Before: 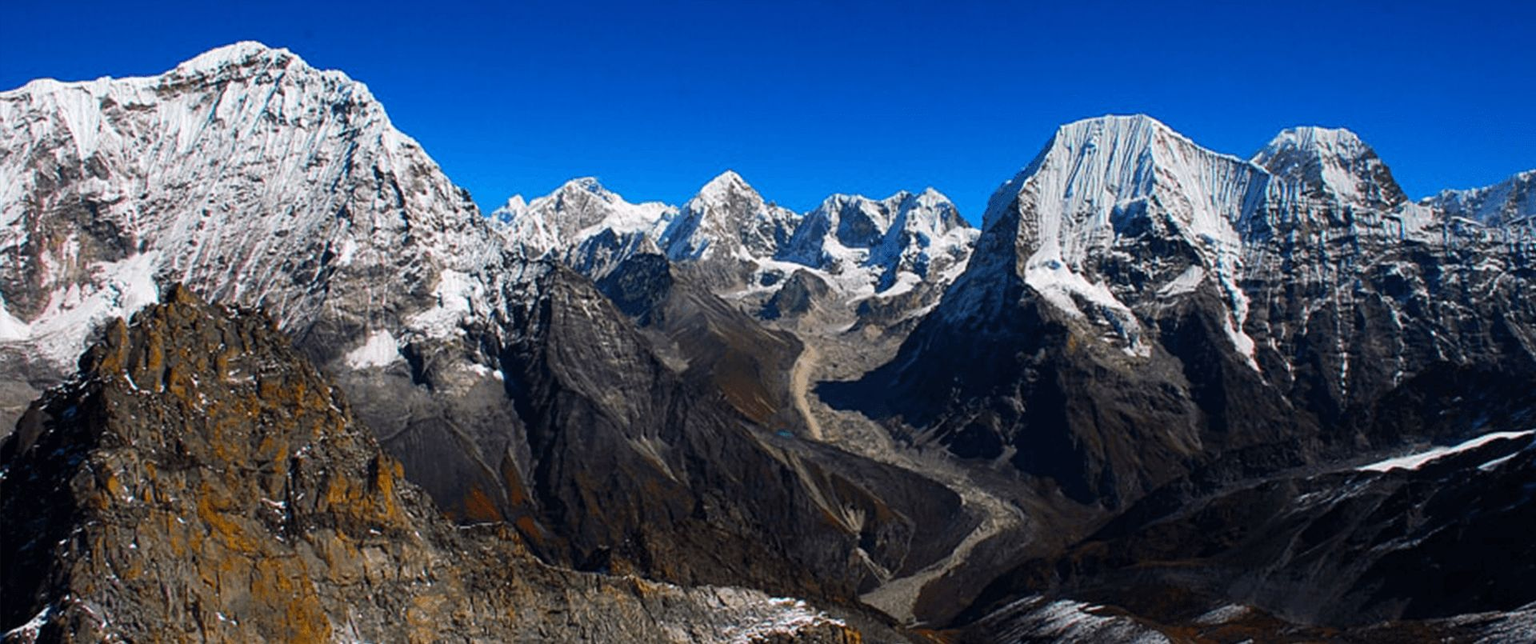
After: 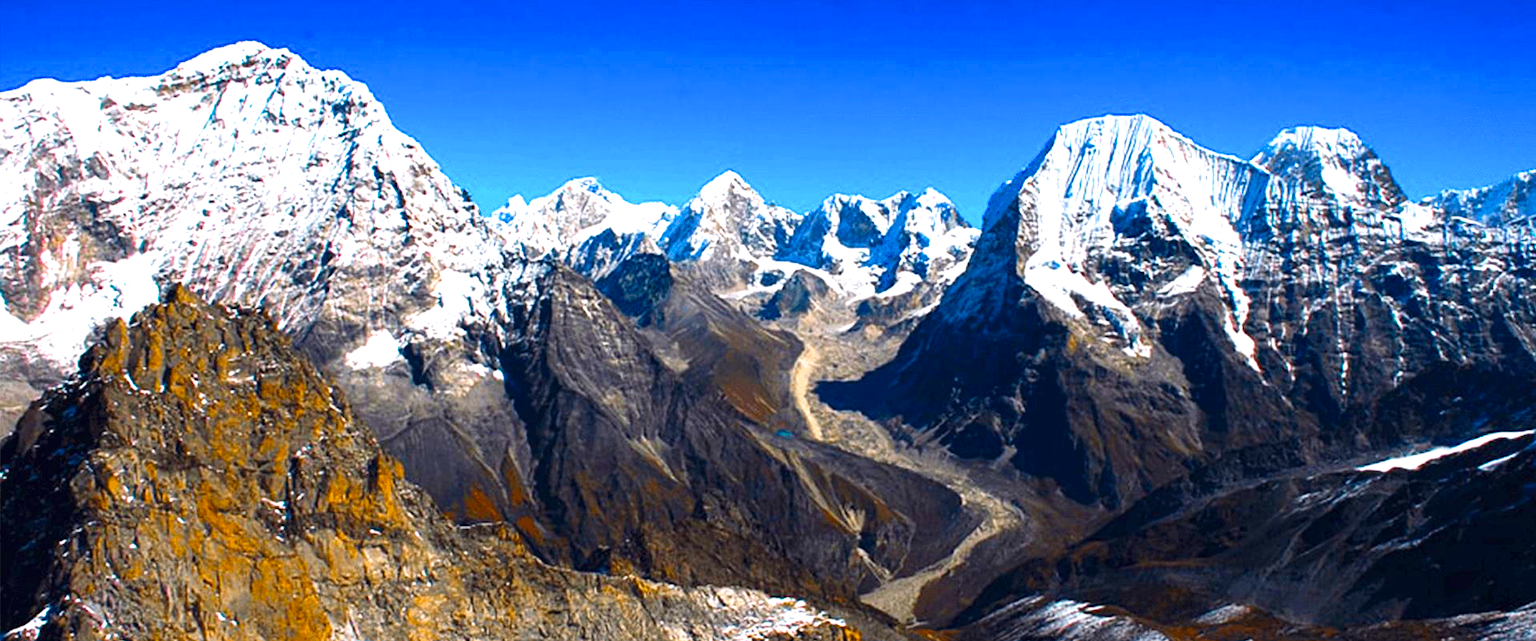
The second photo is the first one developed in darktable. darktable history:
vibrance: vibrance 0%
crop: top 0.05%, bottom 0.098%
tone equalizer: on, module defaults
exposure: black level correction 0, exposure 1.2 EV, compensate exposure bias true, compensate highlight preservation false
velvia: strength 51%, mid-tones bias 0.51
